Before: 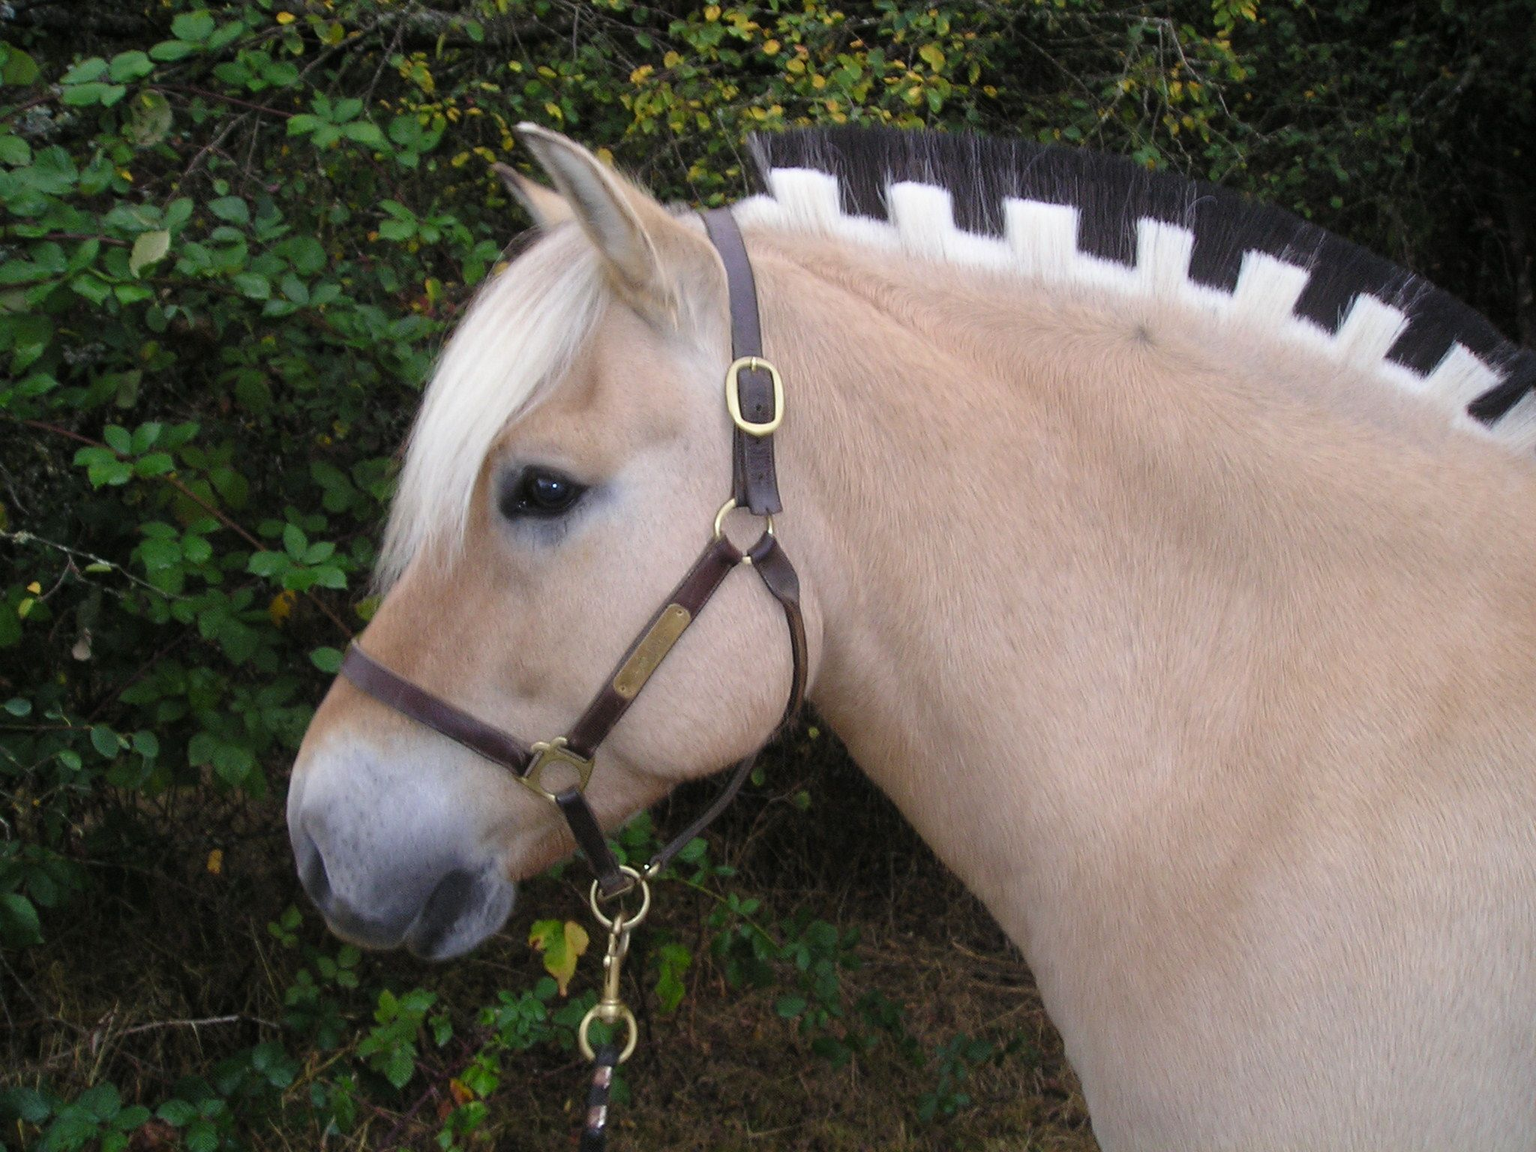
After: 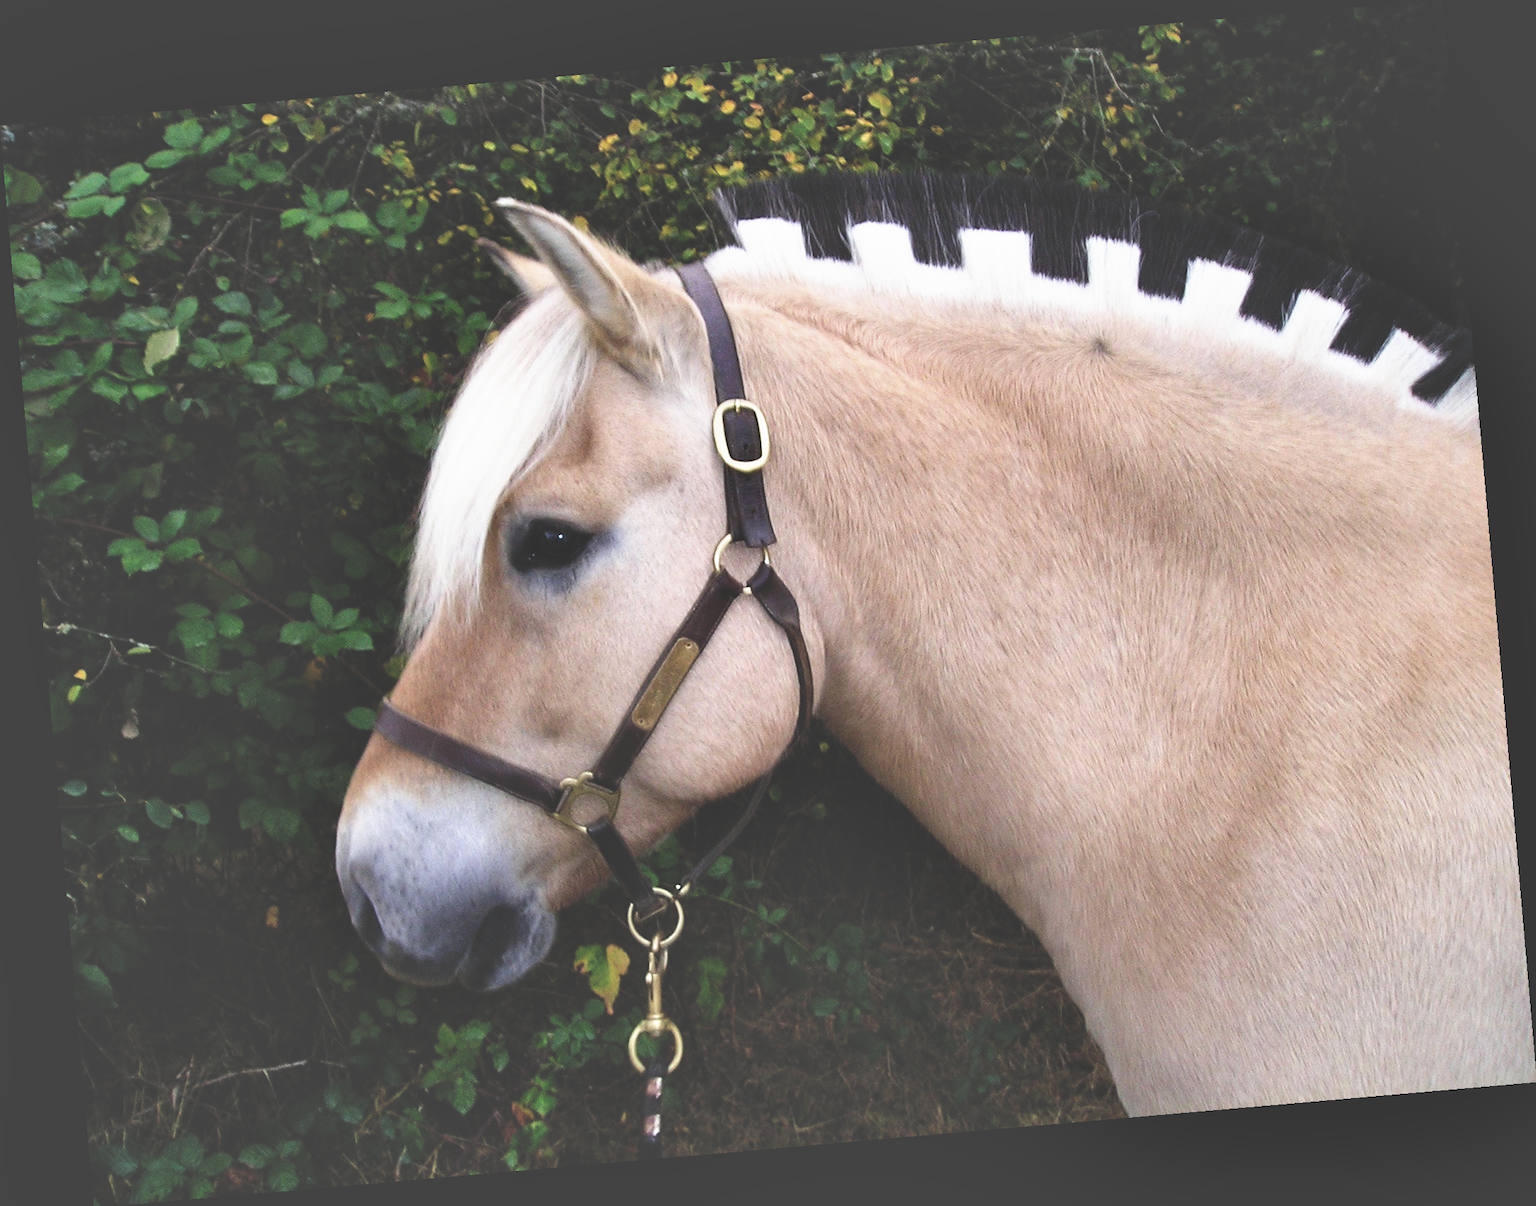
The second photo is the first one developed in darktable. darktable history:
rotate and perspective: rotation -4.98°, automatic cropping off
shadows and highlights: soften with gaussian
color balance: input saturation 80.07%
base curve: curves: ch0 [(0, 0.036) (0.007, 0.037) (0.604, 0.887) (1, 1)], preserve colors none
